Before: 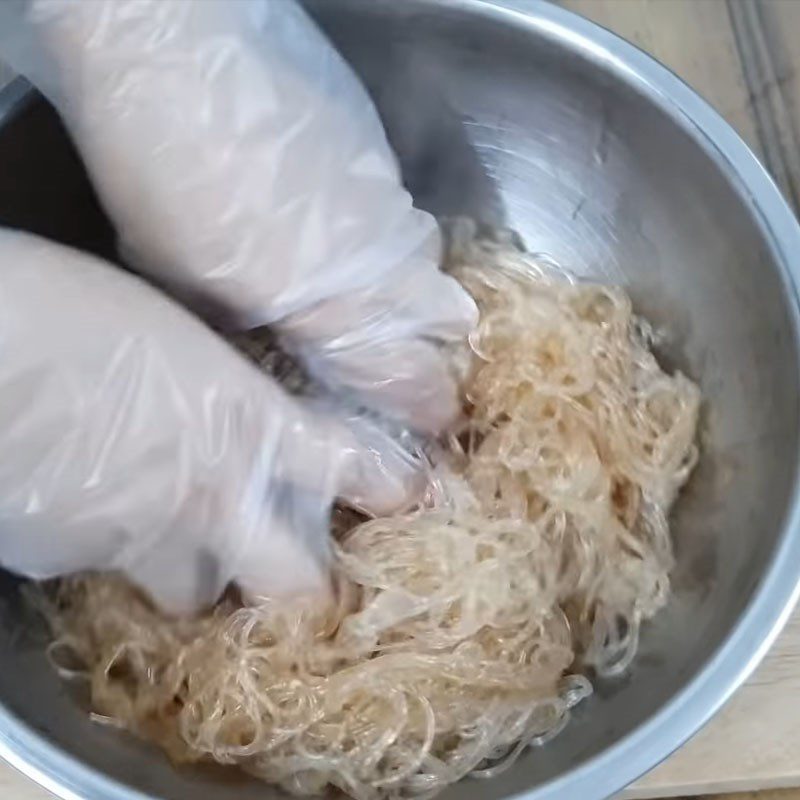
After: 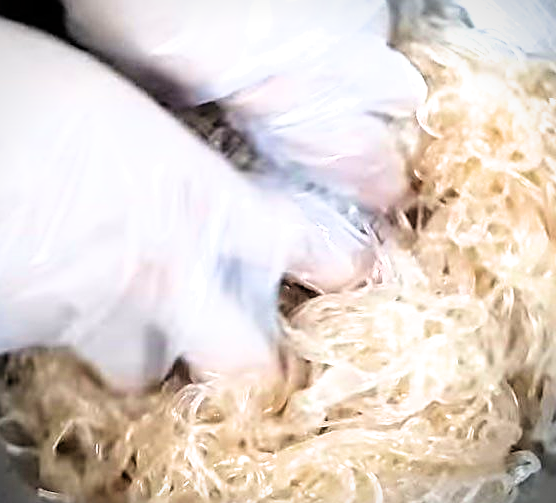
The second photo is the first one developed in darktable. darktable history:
filmic rgb: black relative exposure -6.32 EV, white relative exposure 2.79 EV, target black luminance 0%, hardness 4.56, latitude 68.09%, contrast 1.279, shadows ↔ highlights balance -3.21%, color science v6 (2022)
exposure: exposure 0.926 EV, compensate highlight preservation false
crop: left 6.529%, top 28.039%, right 23.891%, bottom 8.991%
vignetting: fall-off start 100.19%, fall-off radius 71.84%, width/height ratio 1.176
velvia: on, module defaults
sharpen: on, module defaults
